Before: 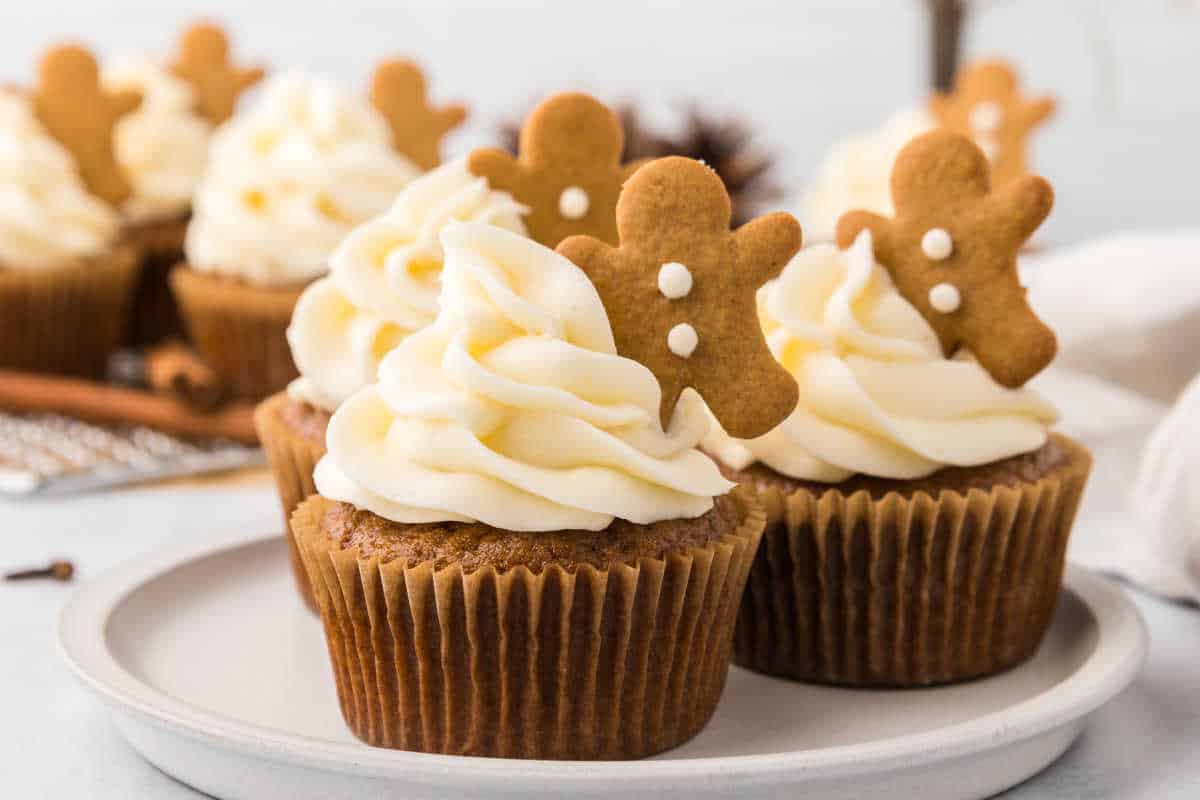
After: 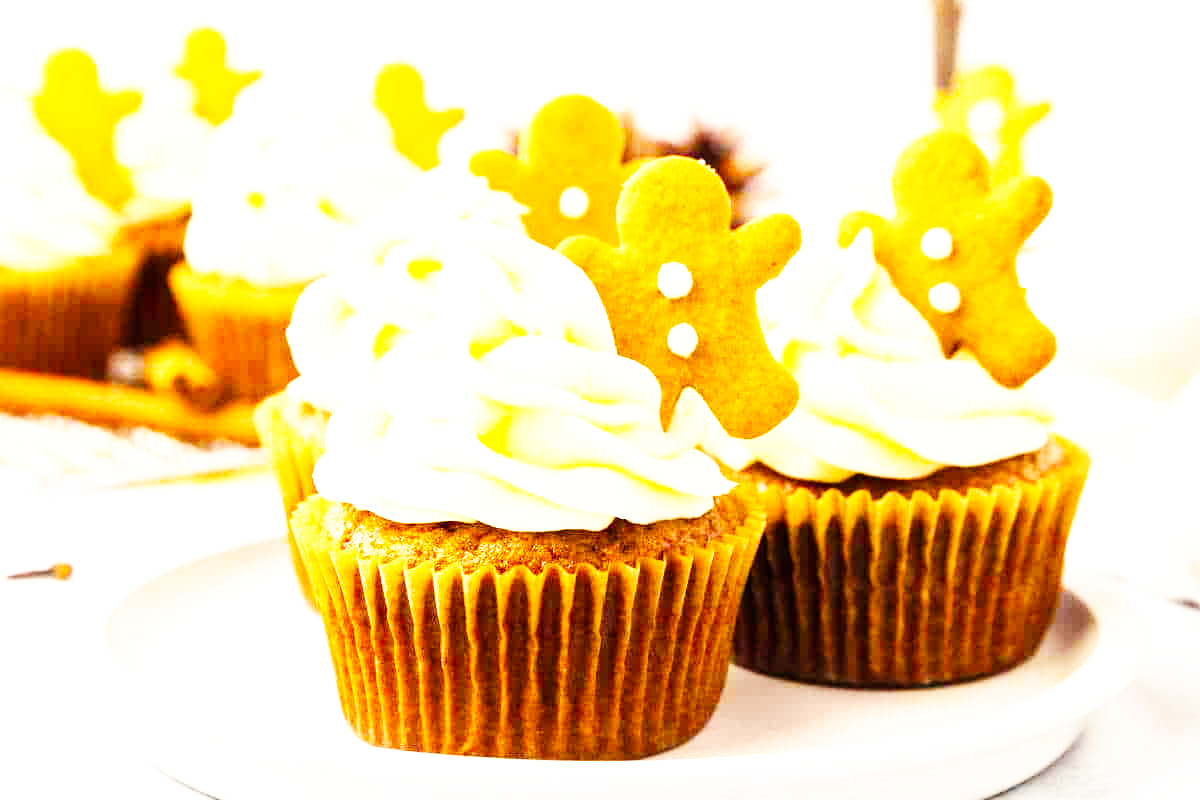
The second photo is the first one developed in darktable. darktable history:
color balance rgb: highlights gain › chroma 3.045%, highlights gain › hue 77.4°, perceptual saturation grading › global saturation 31.183%
exposure: exposure 1.001 EV, compensate exposure bias true, compensate highlight preservation false
base curve: curves: ch0 [(0, 0) (0.007, 0.004) (0.027, 0.03) (0.046, 0.07) (0.207, 0.54) (0.442, 0.872) (0.673, 0.972) (1, 1)], preserve colors none
